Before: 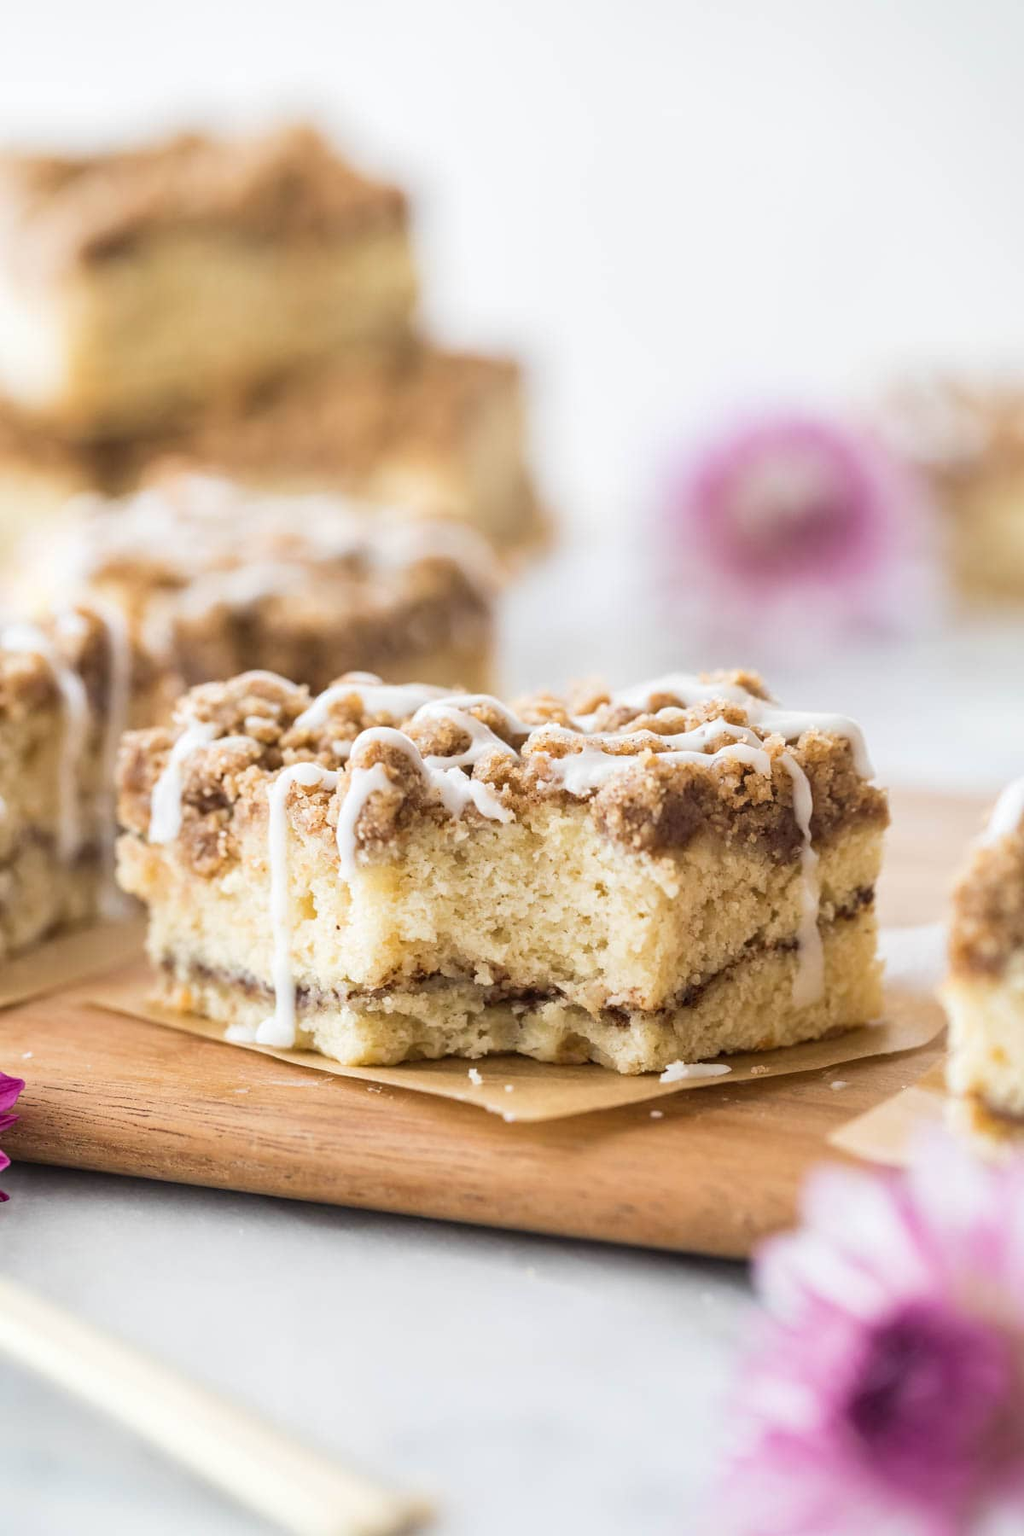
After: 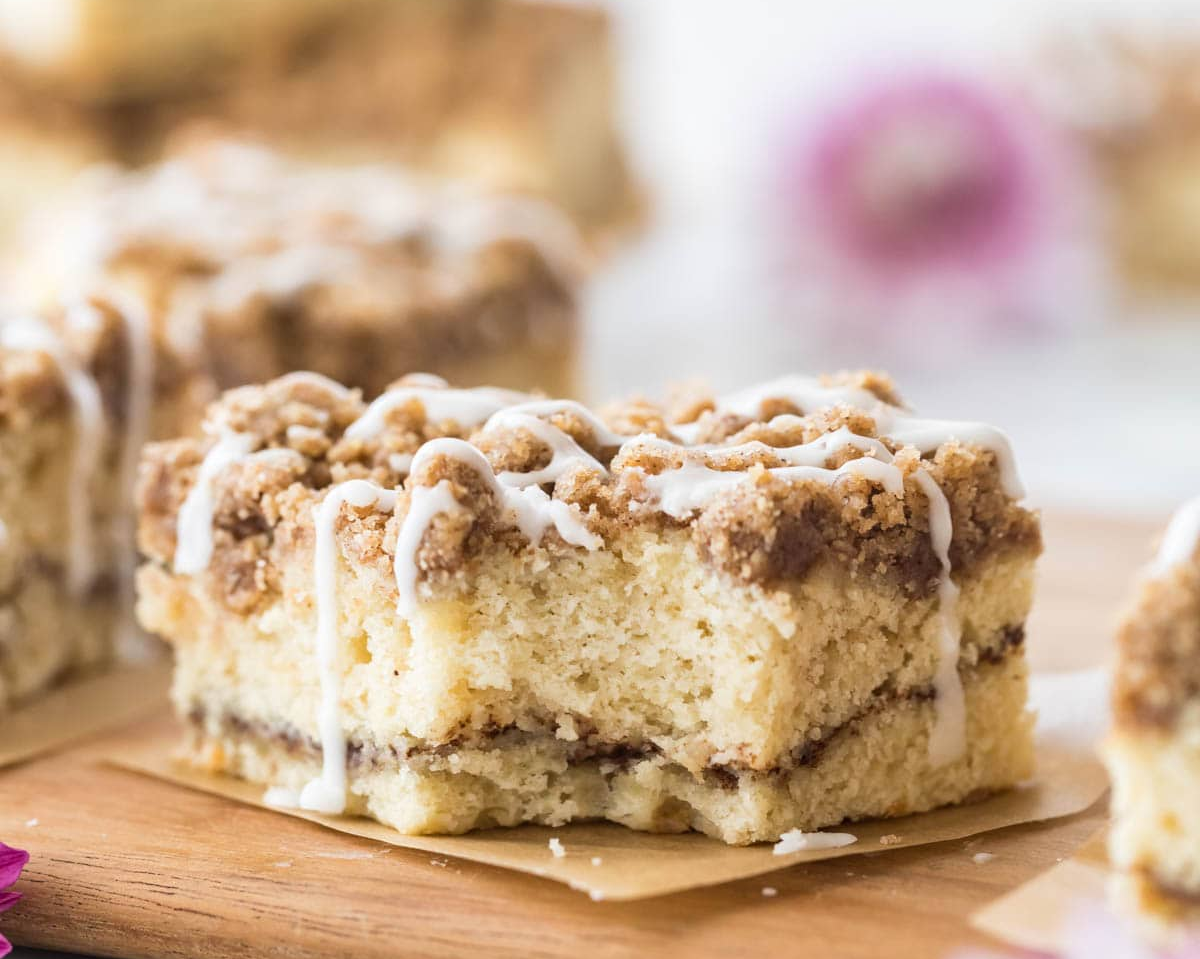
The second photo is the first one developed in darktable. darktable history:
crop and rotate: top 23.051%, bottom 23.653%
